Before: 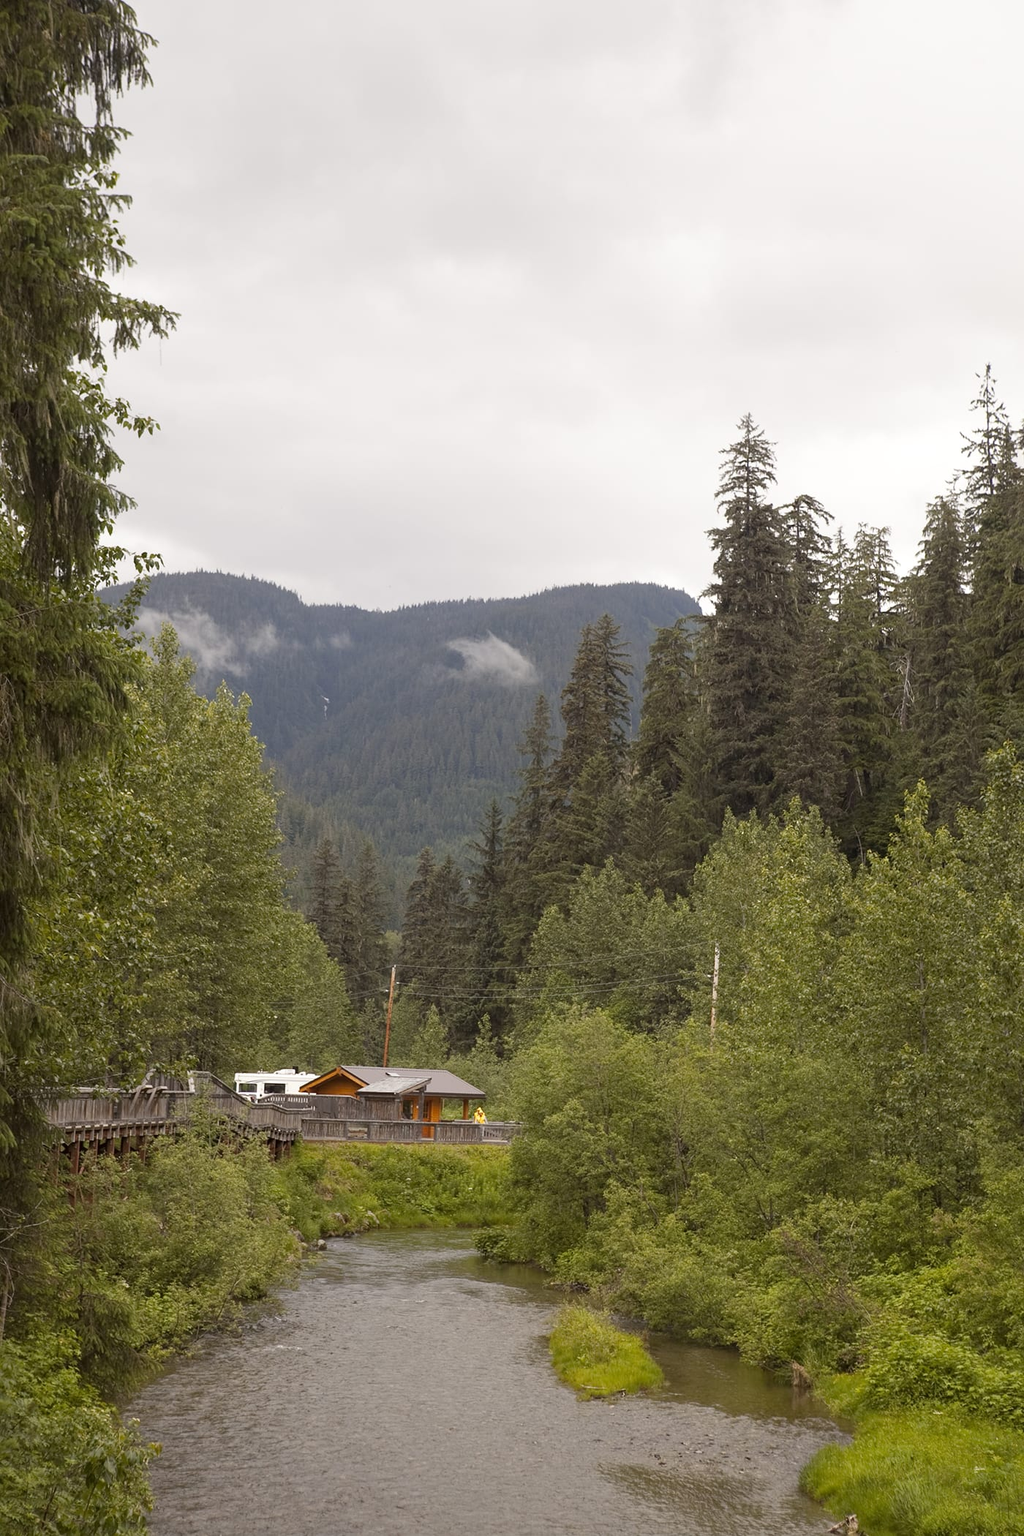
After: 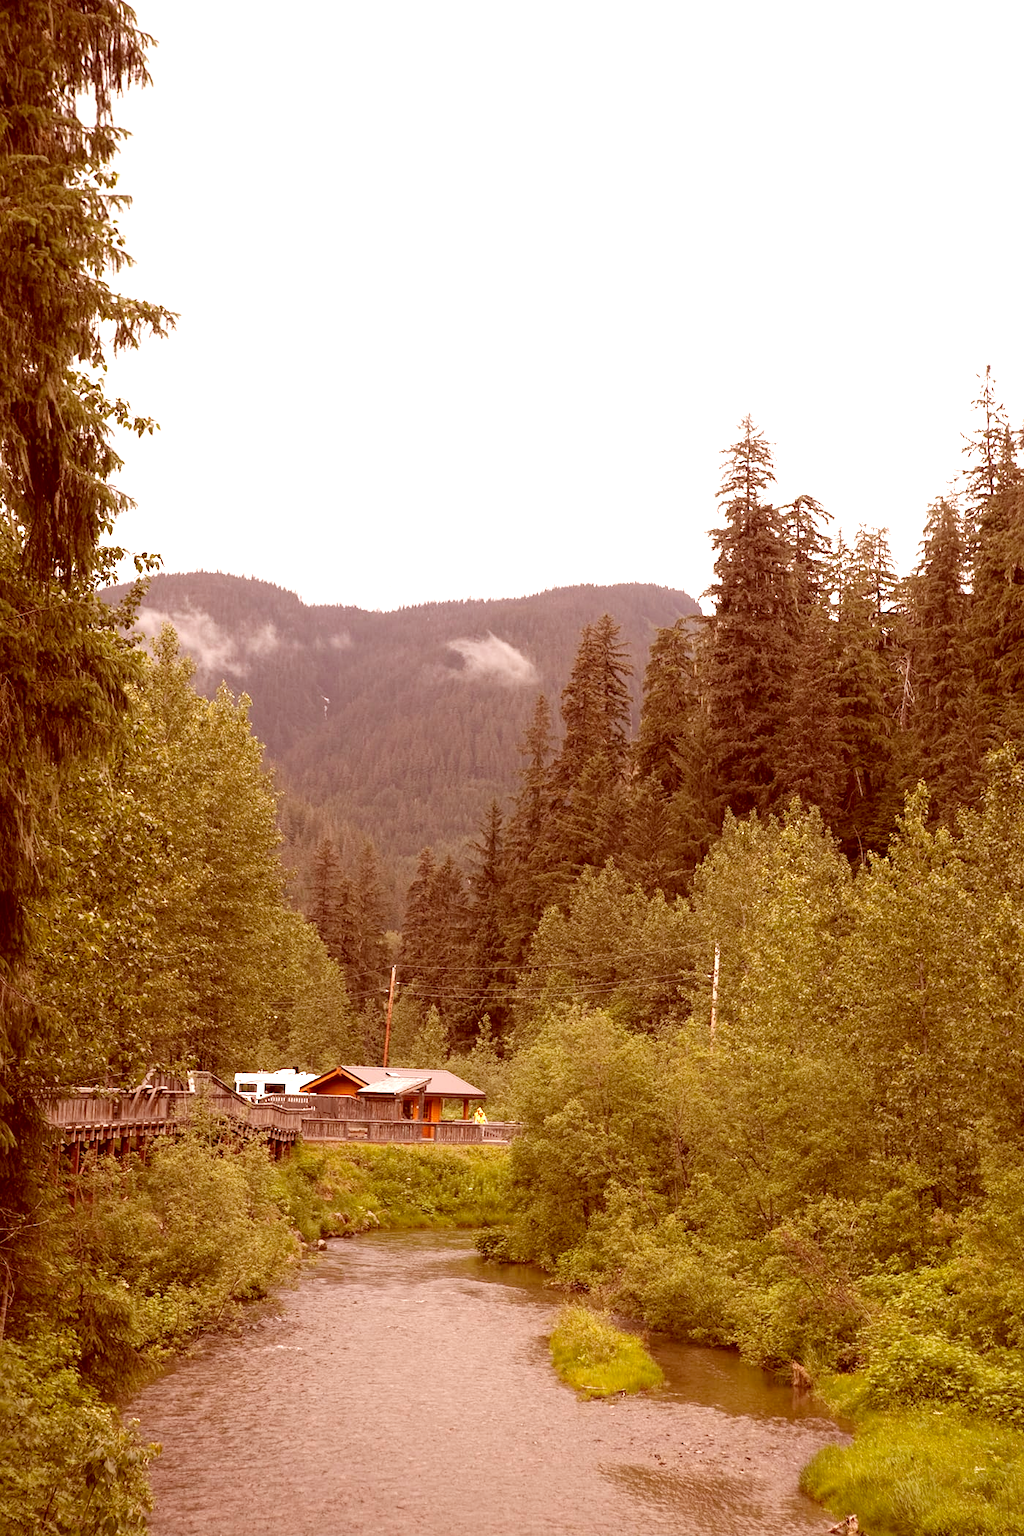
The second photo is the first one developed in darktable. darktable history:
tone equalizer: -8 EV -0.735 EV, -7 EV -0.713 EV, -6 EV -0.626 EV, -5 EV -0.408 EV, -3 EV 0.373 EV, -2 EV 0.6 EV, -1 EV 0.689 EV, +0 EV 0.726 EV
color correction: highlights a* 9.18, highlights b* 8.78, shadows a* 39.86, shadows b* 39.75, saturation 0.79
